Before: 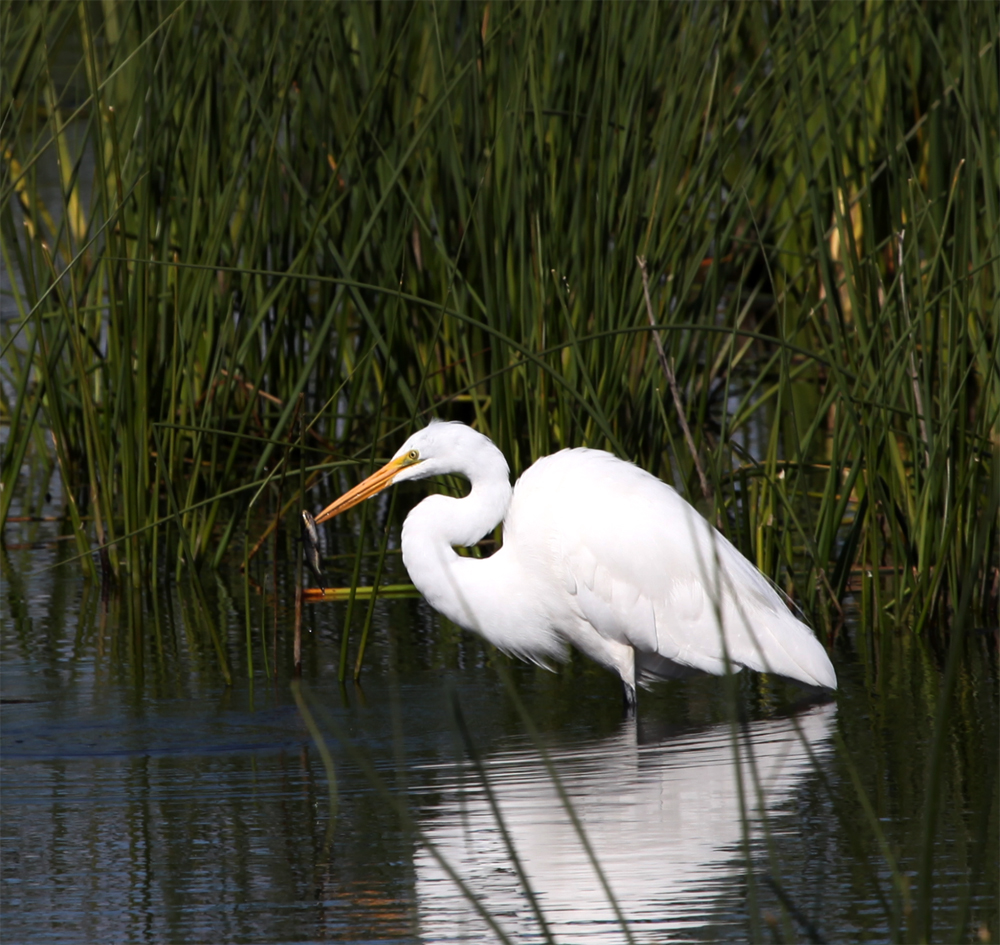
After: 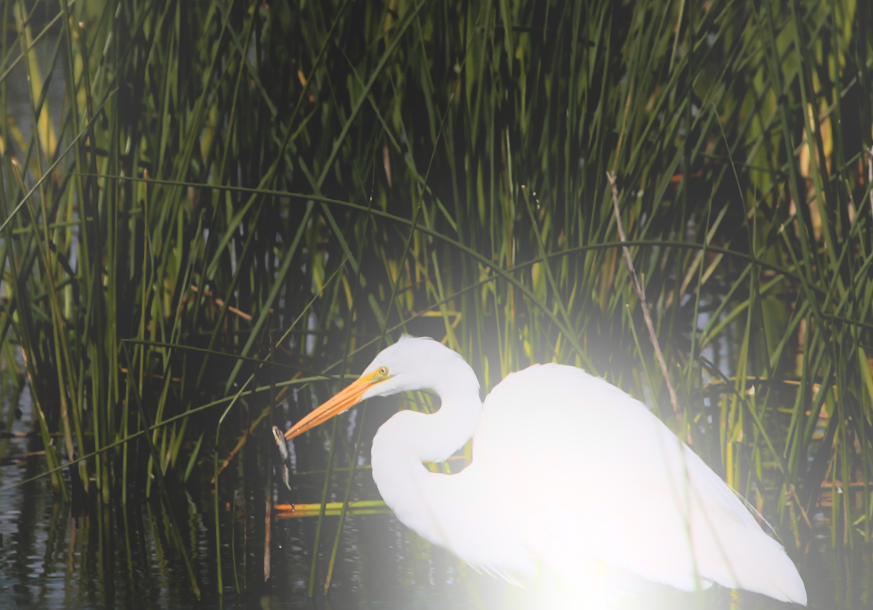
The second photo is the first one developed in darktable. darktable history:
filmic rgb: black relative exposure -6.15 EV, white relative exposure 6.96 EV, hardness 2.23, color science v6 (2022)
bloom: size 25%, threshold 5%, strength 90%
crop: left 3.015%, top 8.969%, right 9.647%, bottom 26.457%
exposure: compensate highlight preservation false
